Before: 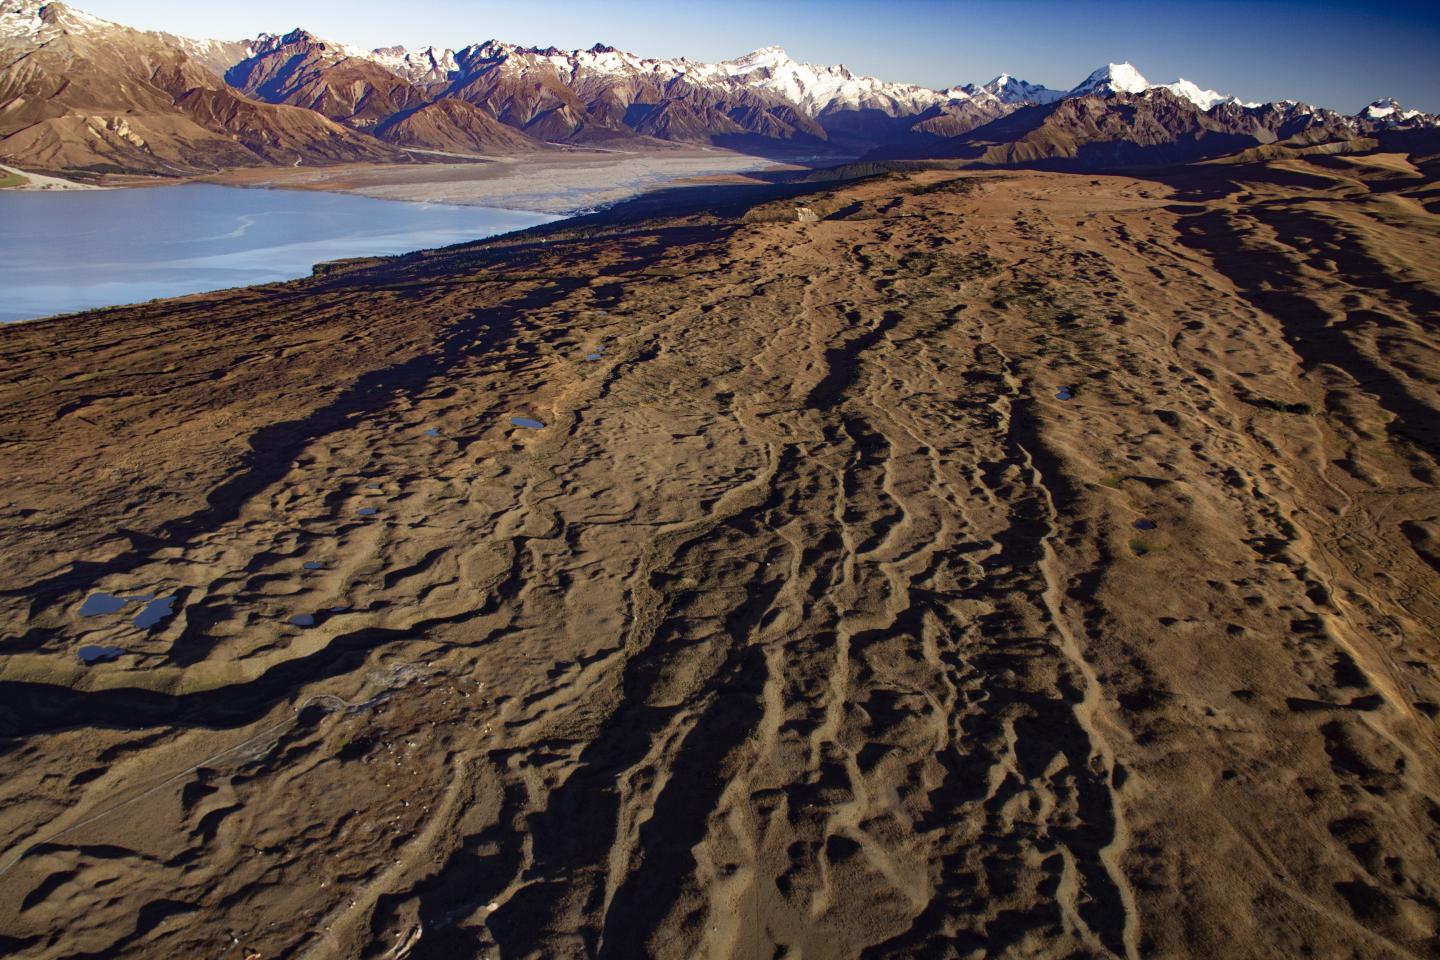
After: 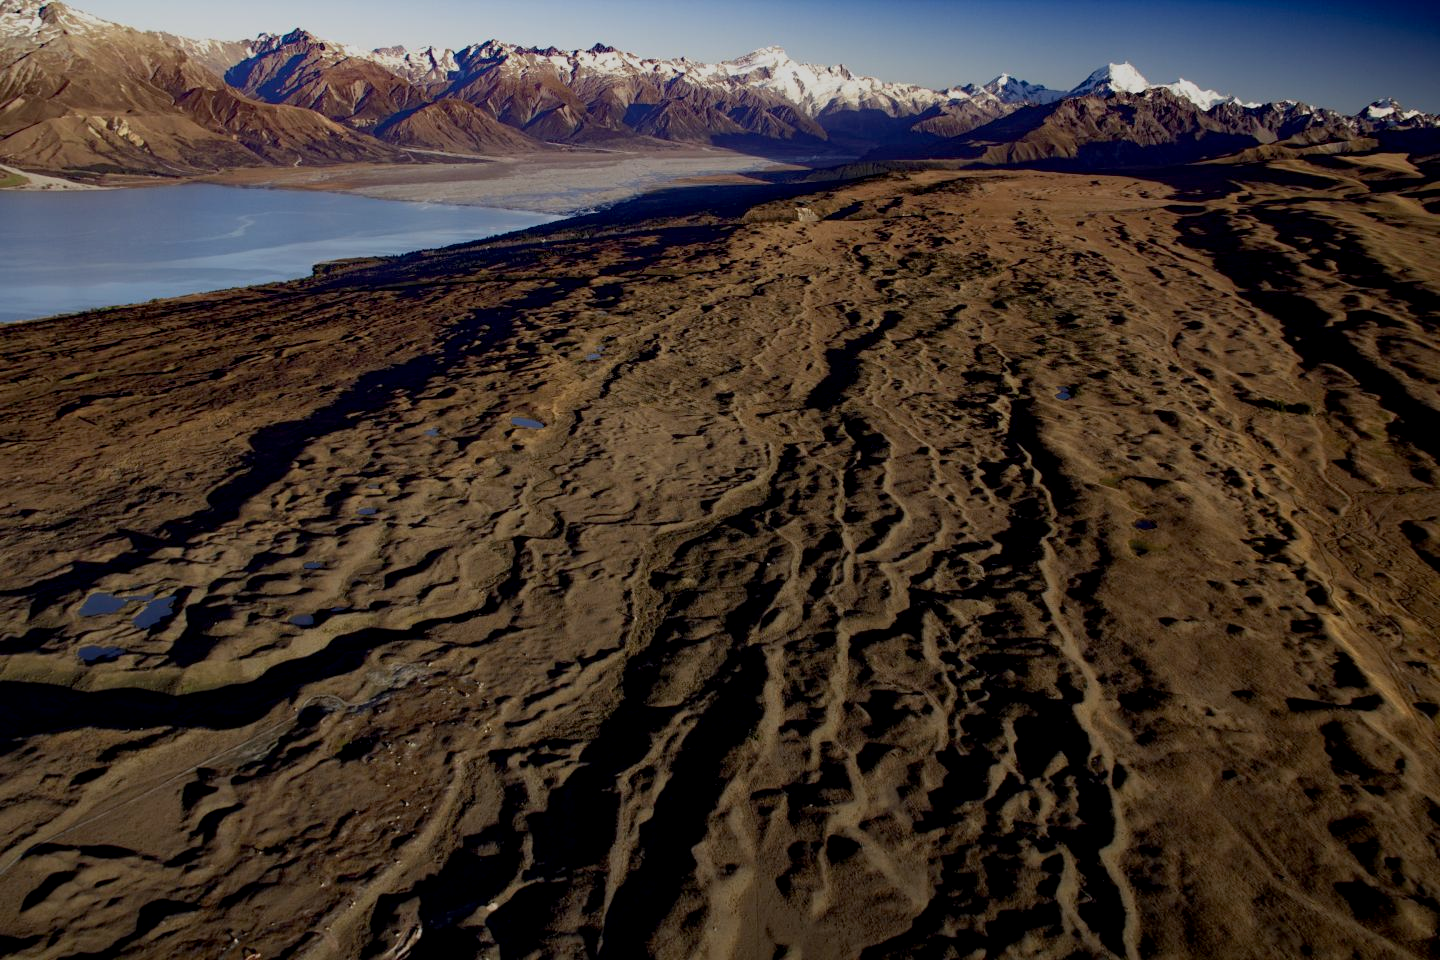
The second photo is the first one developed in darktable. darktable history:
exposure: black level correction 0.009, exposure -0.639 EV, compensate highlight preservation false
